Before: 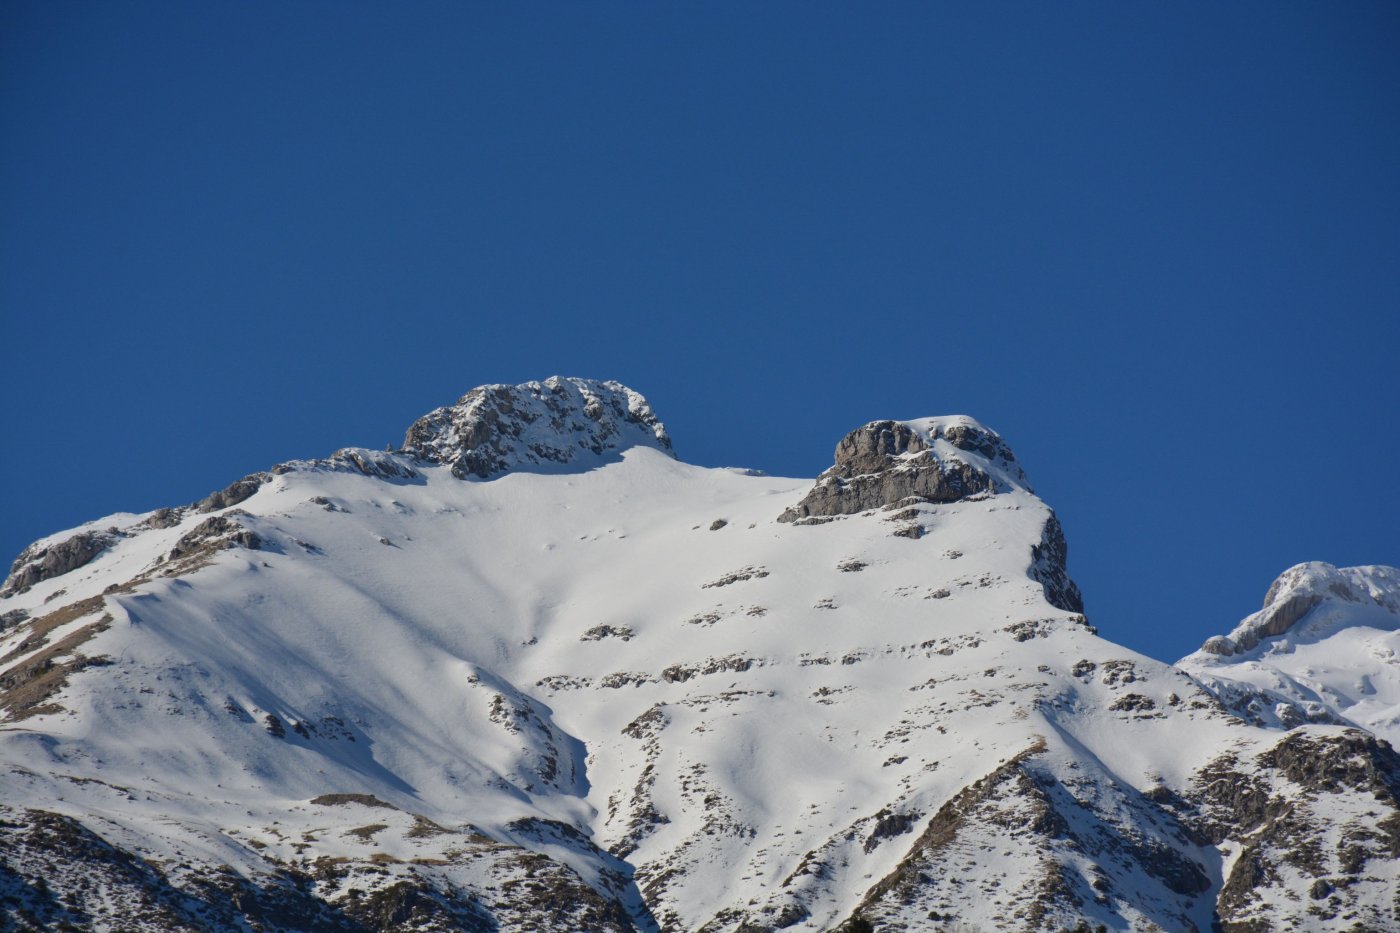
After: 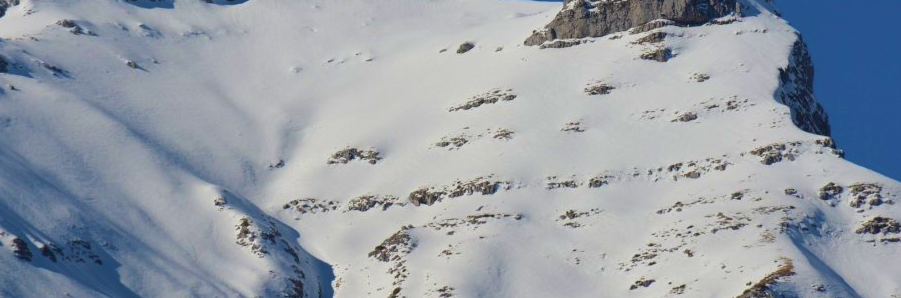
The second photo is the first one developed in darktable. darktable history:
velvia: strength 45%
crop: left 18.091%, top 51.13%, right 17.525%, bottom 16.85%
